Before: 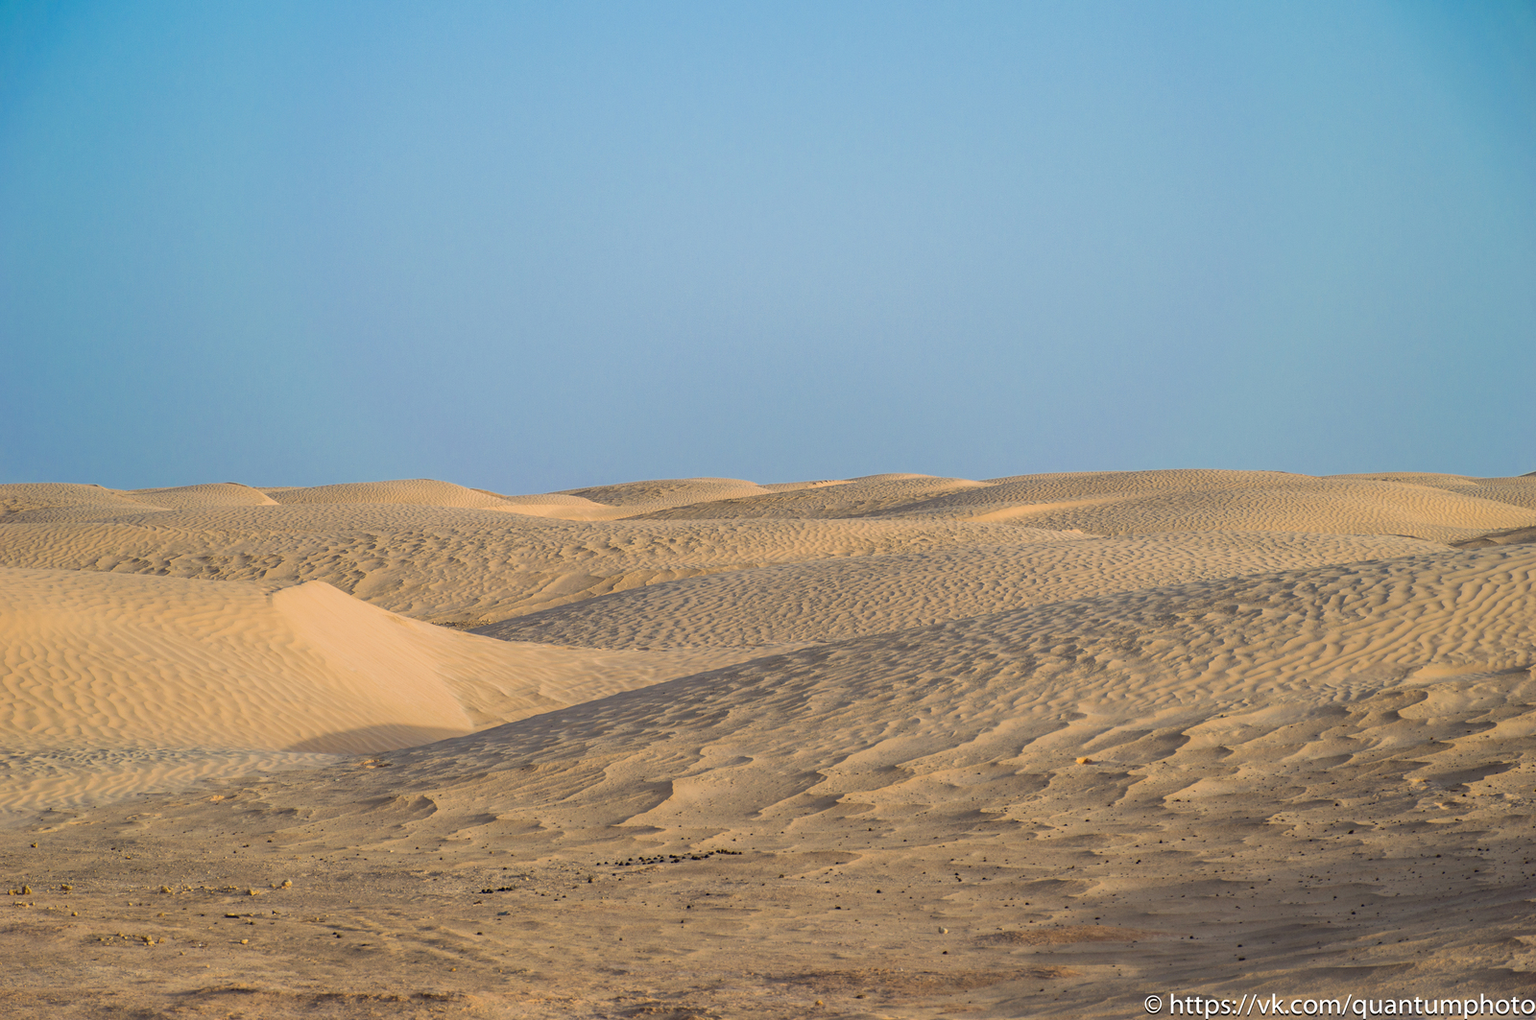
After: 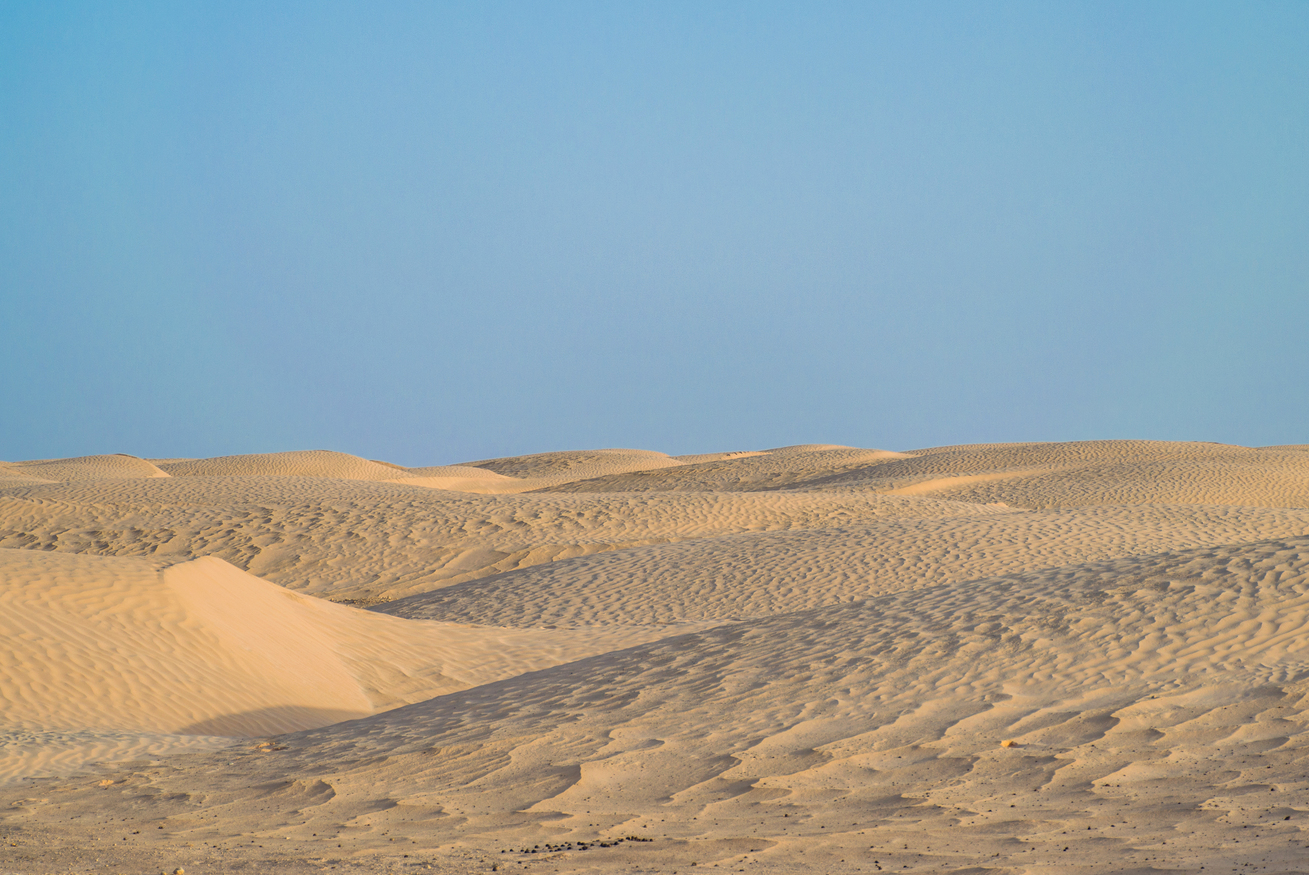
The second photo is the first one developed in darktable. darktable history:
crop and rotate: left 7.611%, top 4.65%, right 10.565%, bottom 12.952%
contrast brightness saturation: brightness 0.145
shadows and highlights: radius 134.9, soften with gaussian
